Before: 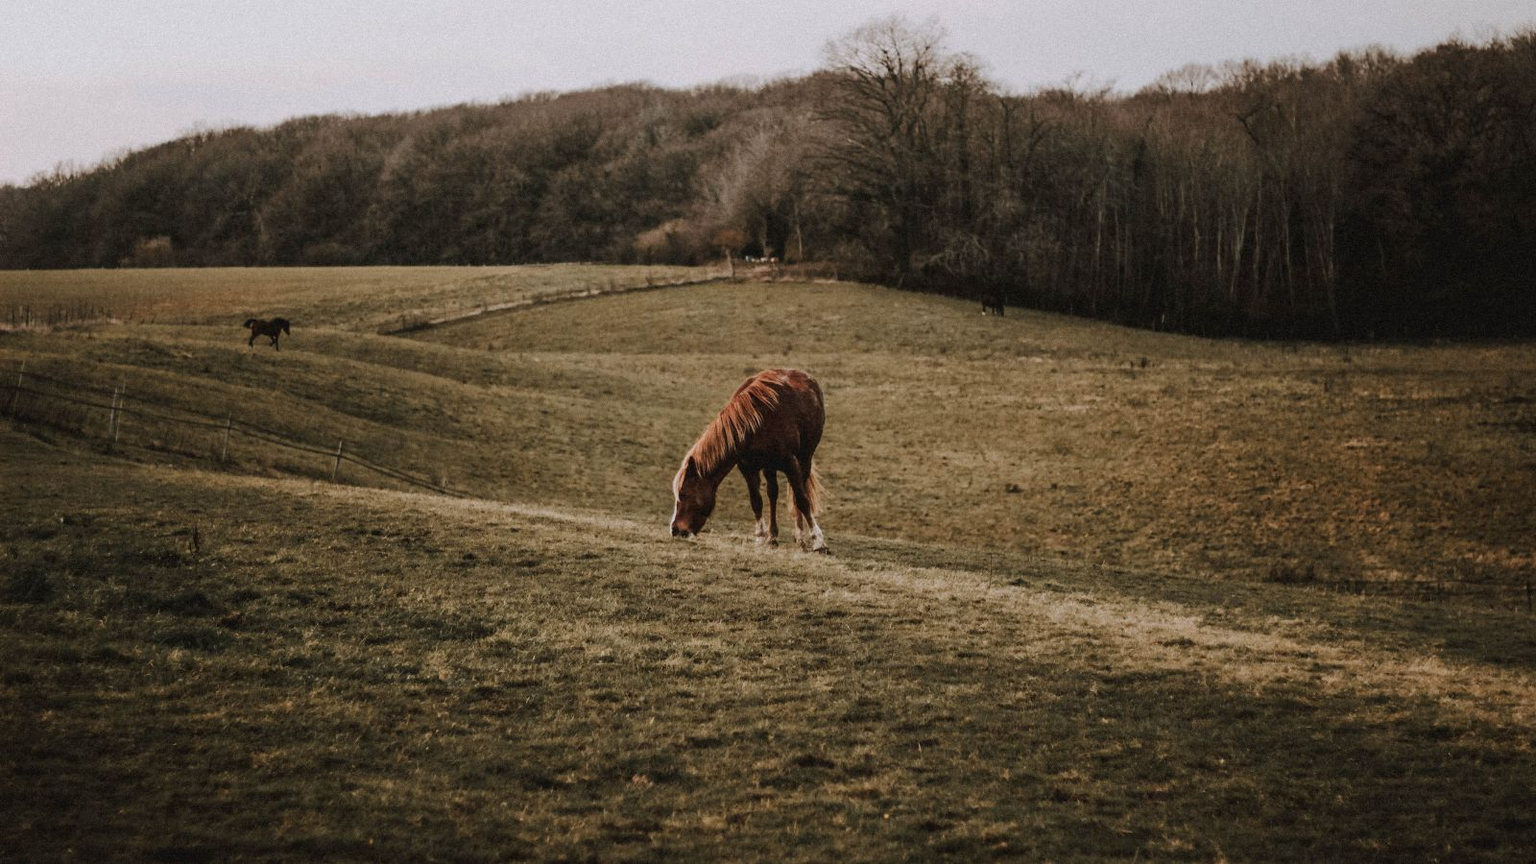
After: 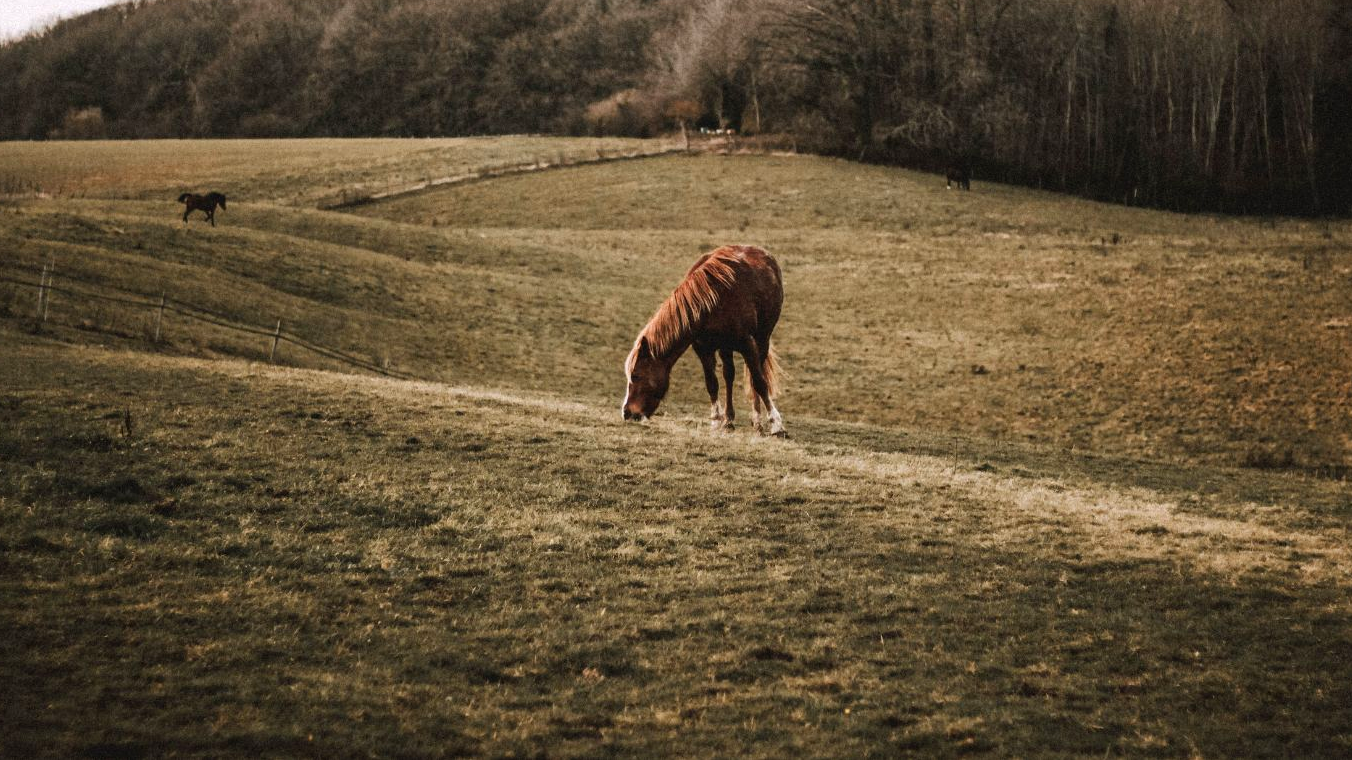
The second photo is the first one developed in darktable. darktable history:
levels: mode automatic, levels [0, 0.476, 0.951]
crop and rotate: left 4.763%, top 15.491%, right 10.681%
